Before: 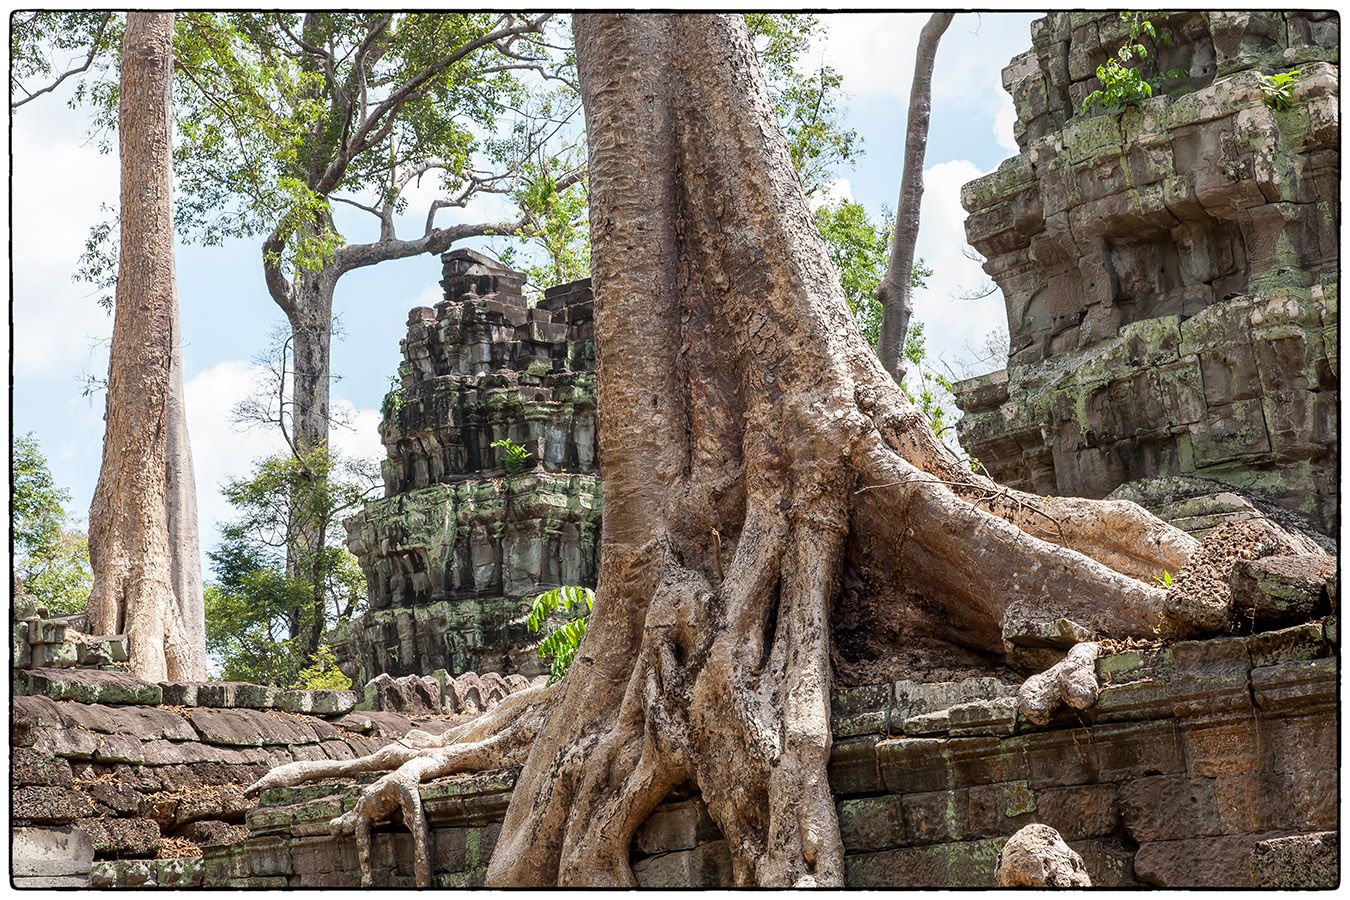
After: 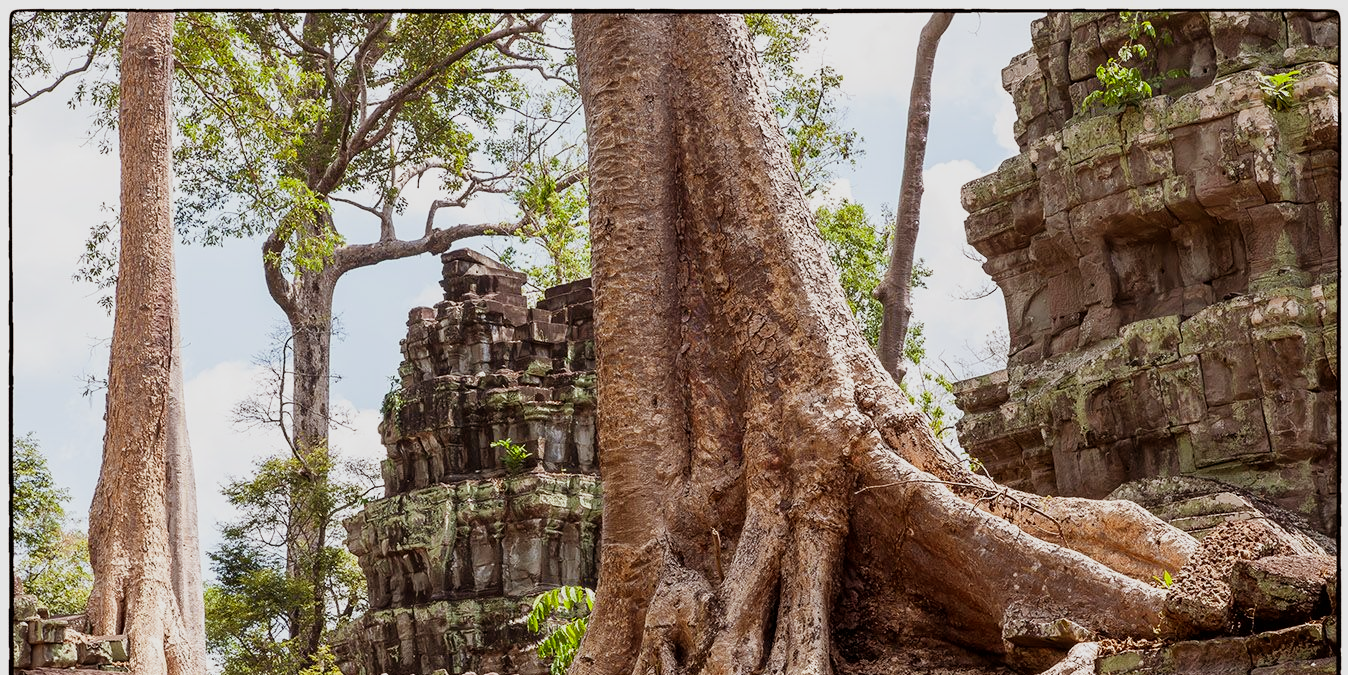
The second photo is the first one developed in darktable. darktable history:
sigmoid: contrast 1.22, skew 0.65
rgb levels: mode RGB, independent channels, levels [[0, 0.5, 1], [0, 0.521, 1], [0, 0.536, 1]]
crop: bottom 24.967%
